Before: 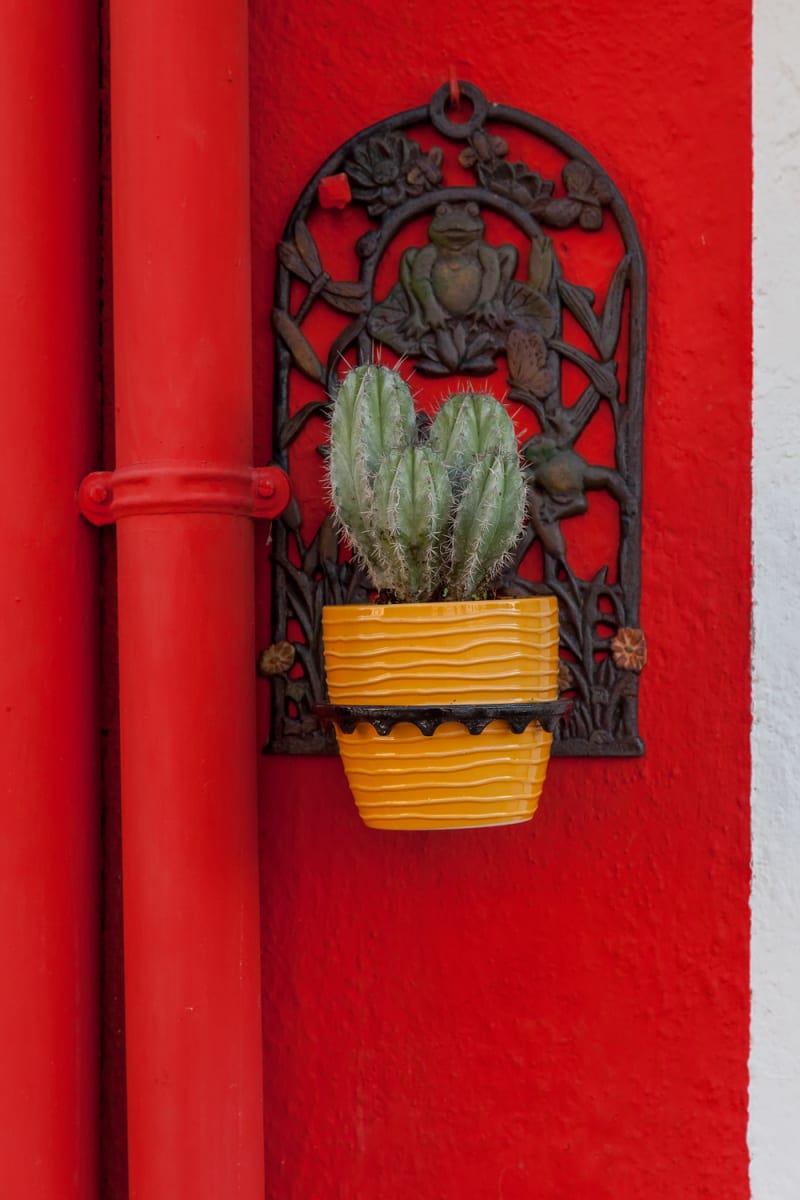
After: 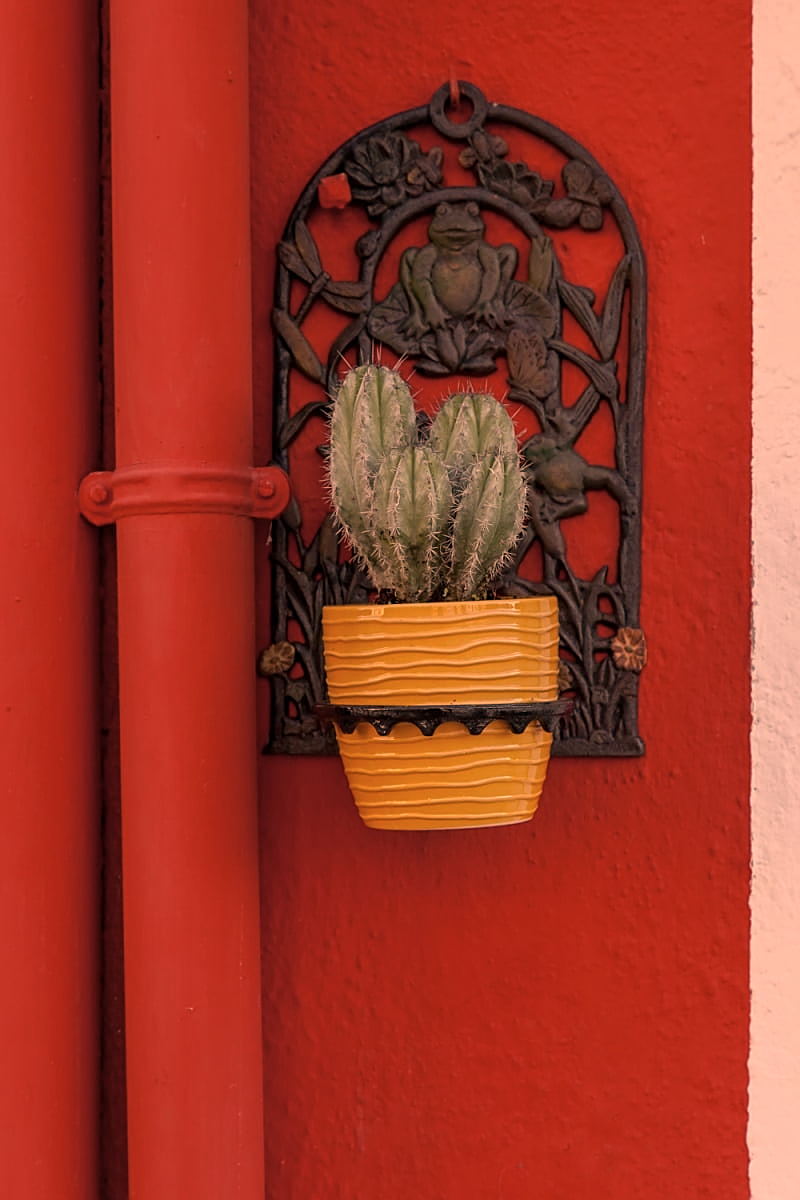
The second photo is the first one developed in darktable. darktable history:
color correction: highlights a* 40, highlights b* 40, saturation 0.69
sharpen: on, module defaults
